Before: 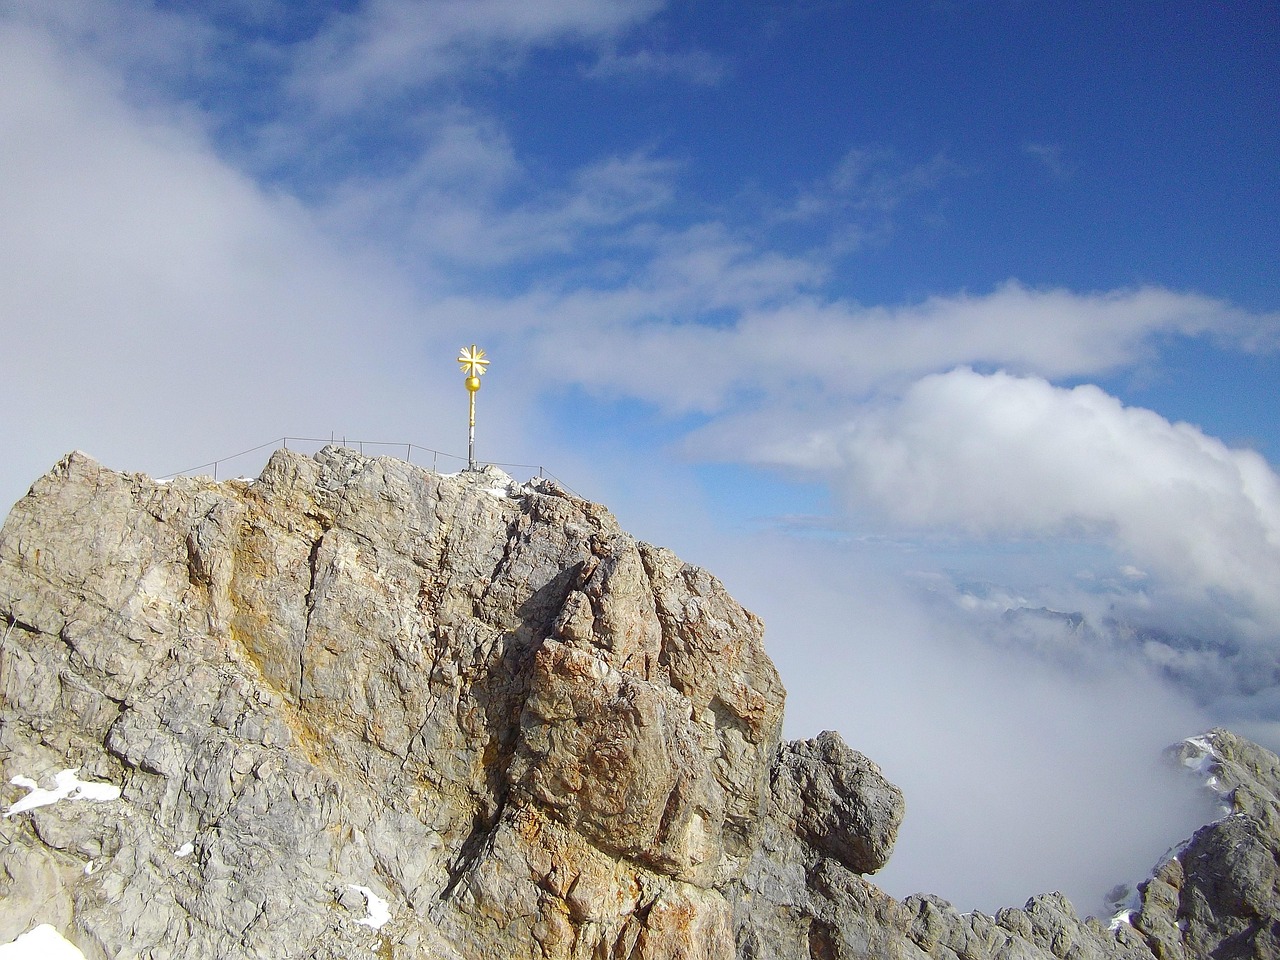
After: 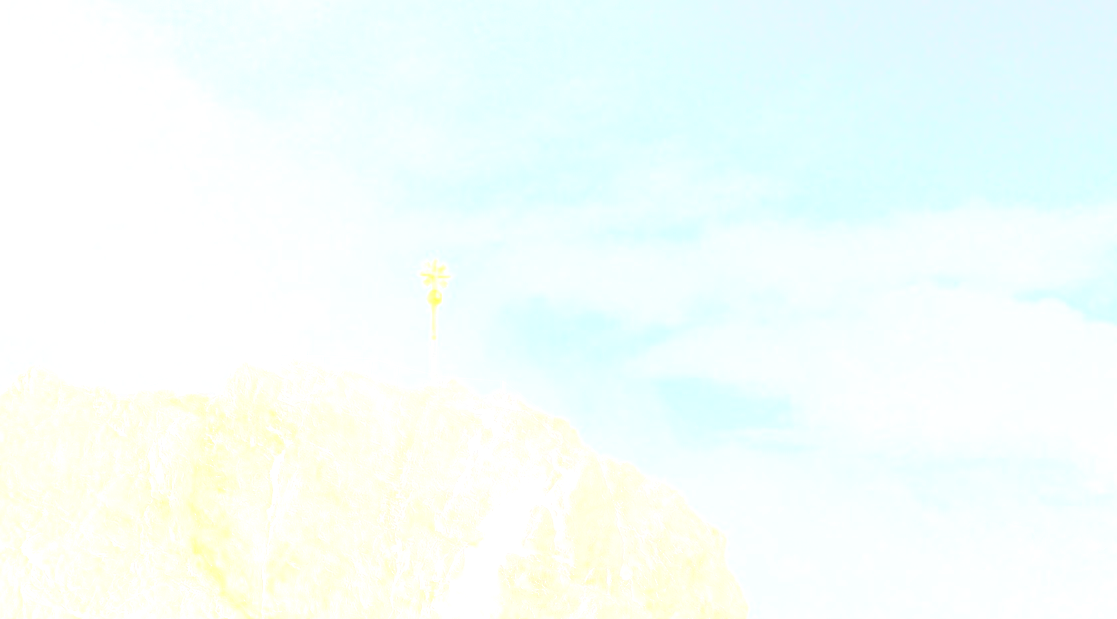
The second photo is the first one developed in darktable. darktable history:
bloom: size 70%, threshold 25%, strength 70%
sharpen: on, module defaults
crop: left 3.015%, top 8.969%, right 9.647%, bottom 26.457%
